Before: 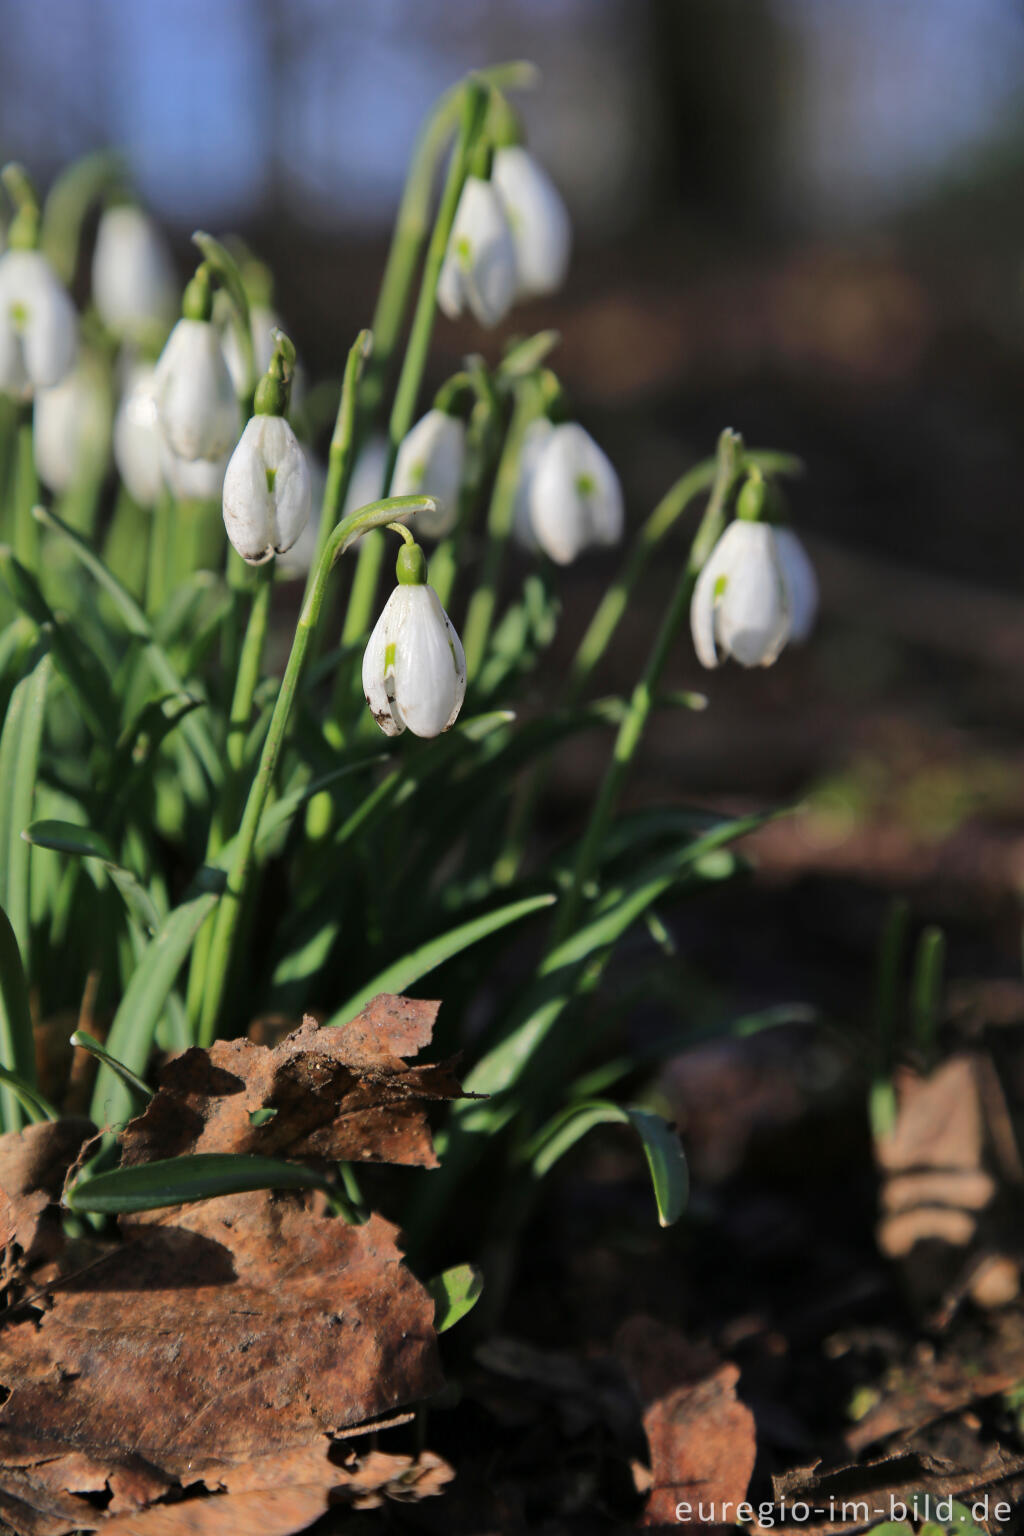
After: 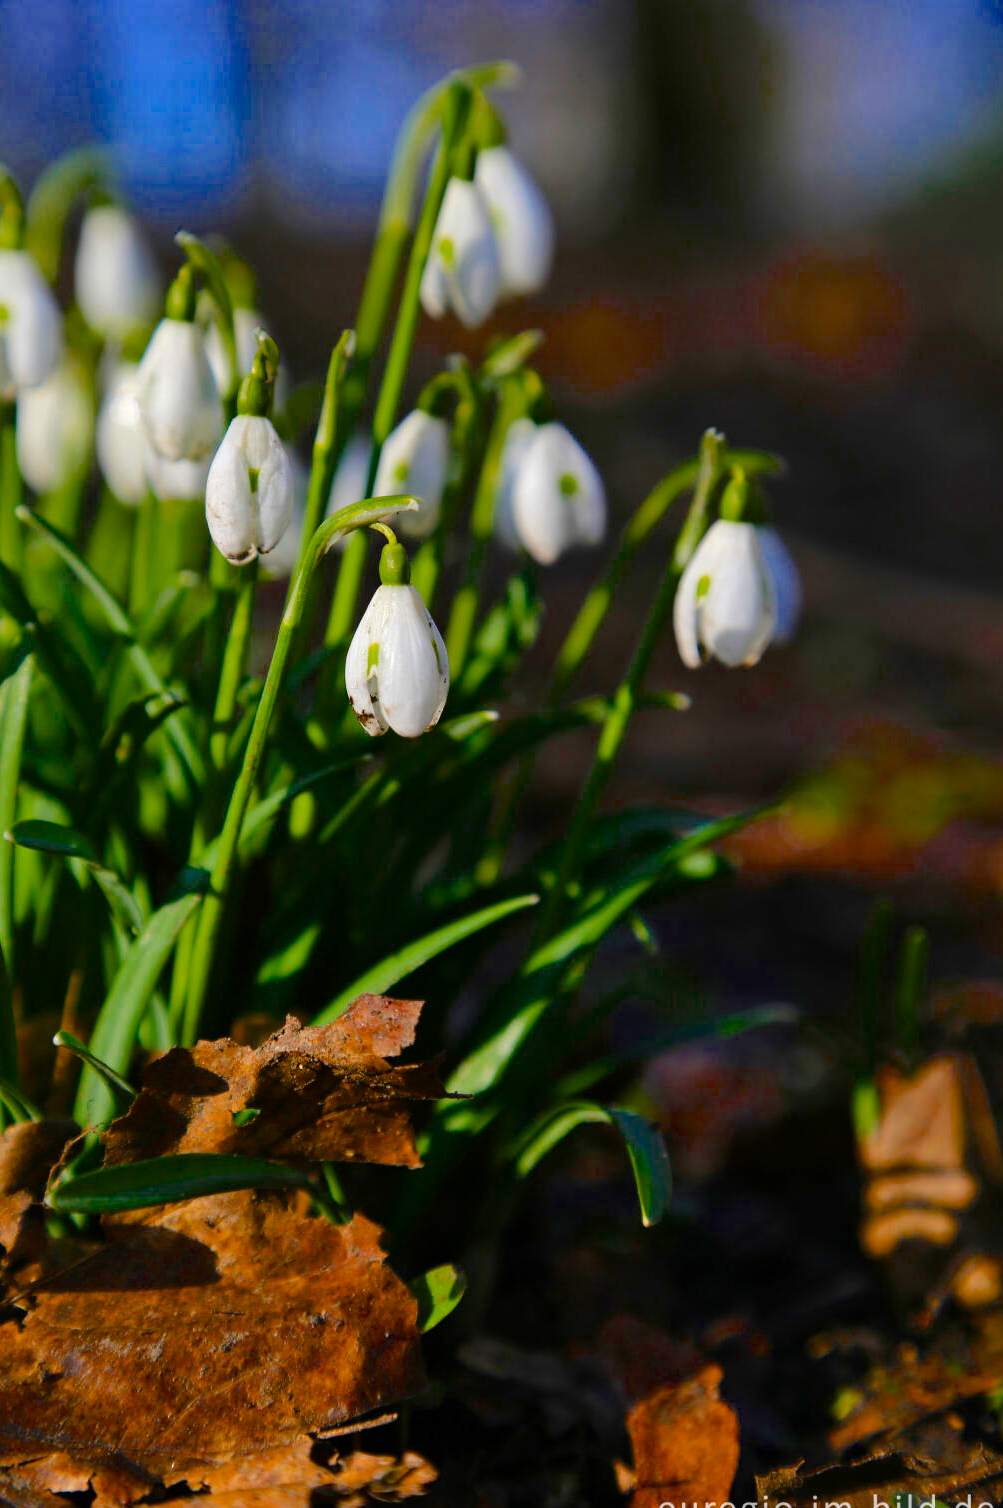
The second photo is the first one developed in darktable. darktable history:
color balance rgb: linear chroma grading › global chroma 42.272%, perceptual saturation grading › global saturation 20.634%, perceptual saturation grading › highlights -19.983%, perceptual saturation grading › shadows 29.728%, saturation formula JzAzBz (2021)
crop: left 1.701%, right 0.268%, bottom 1.822%
